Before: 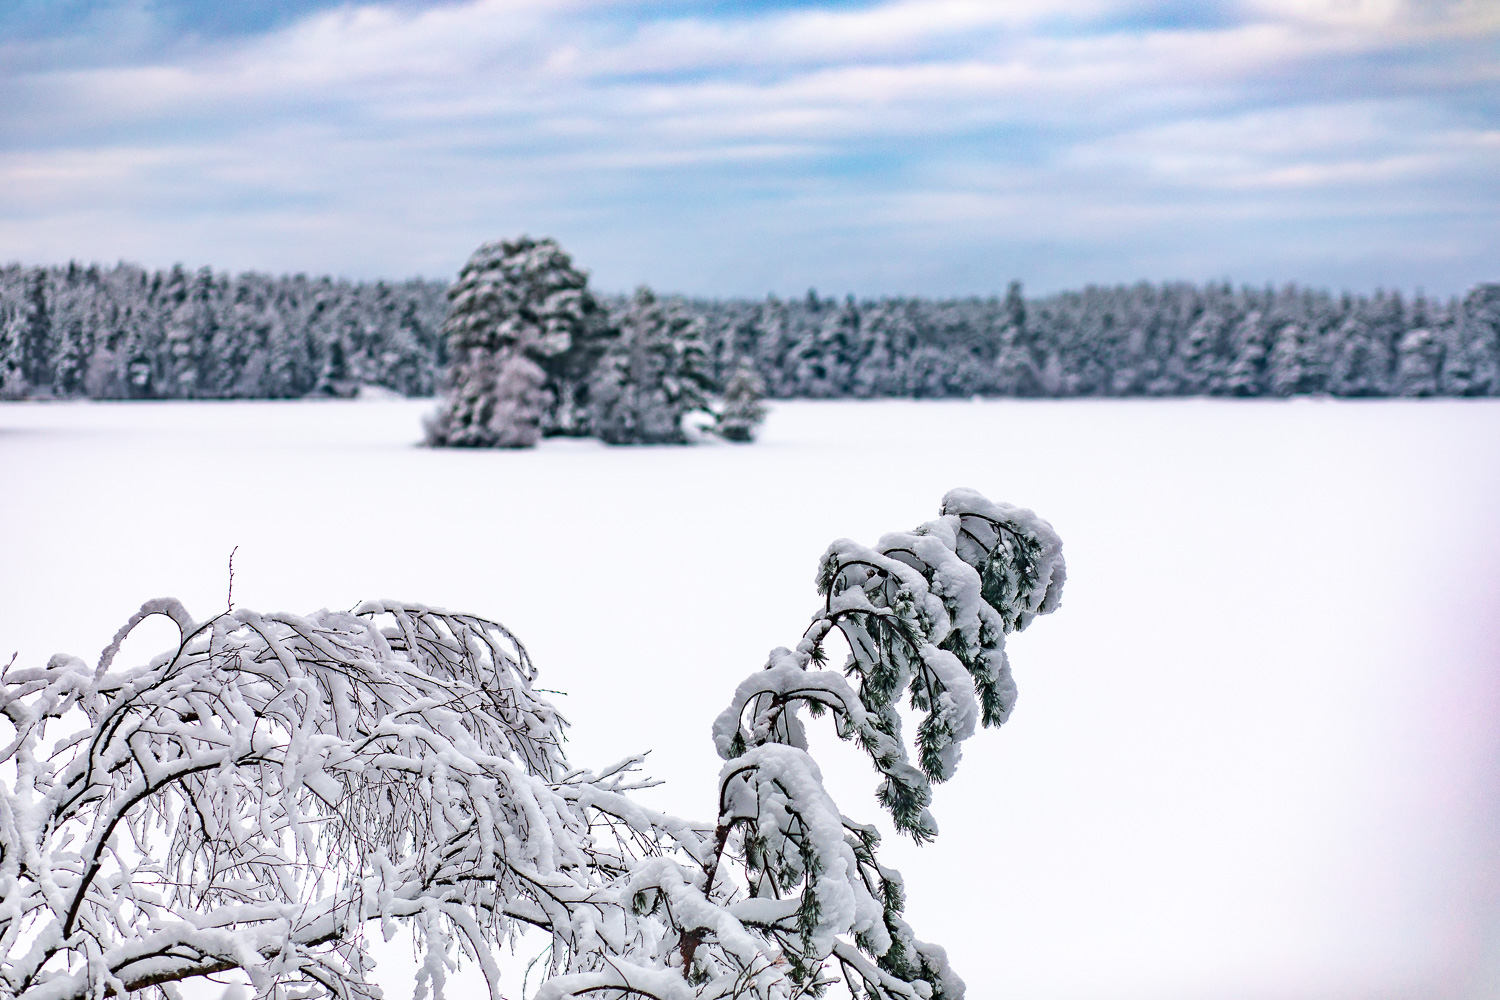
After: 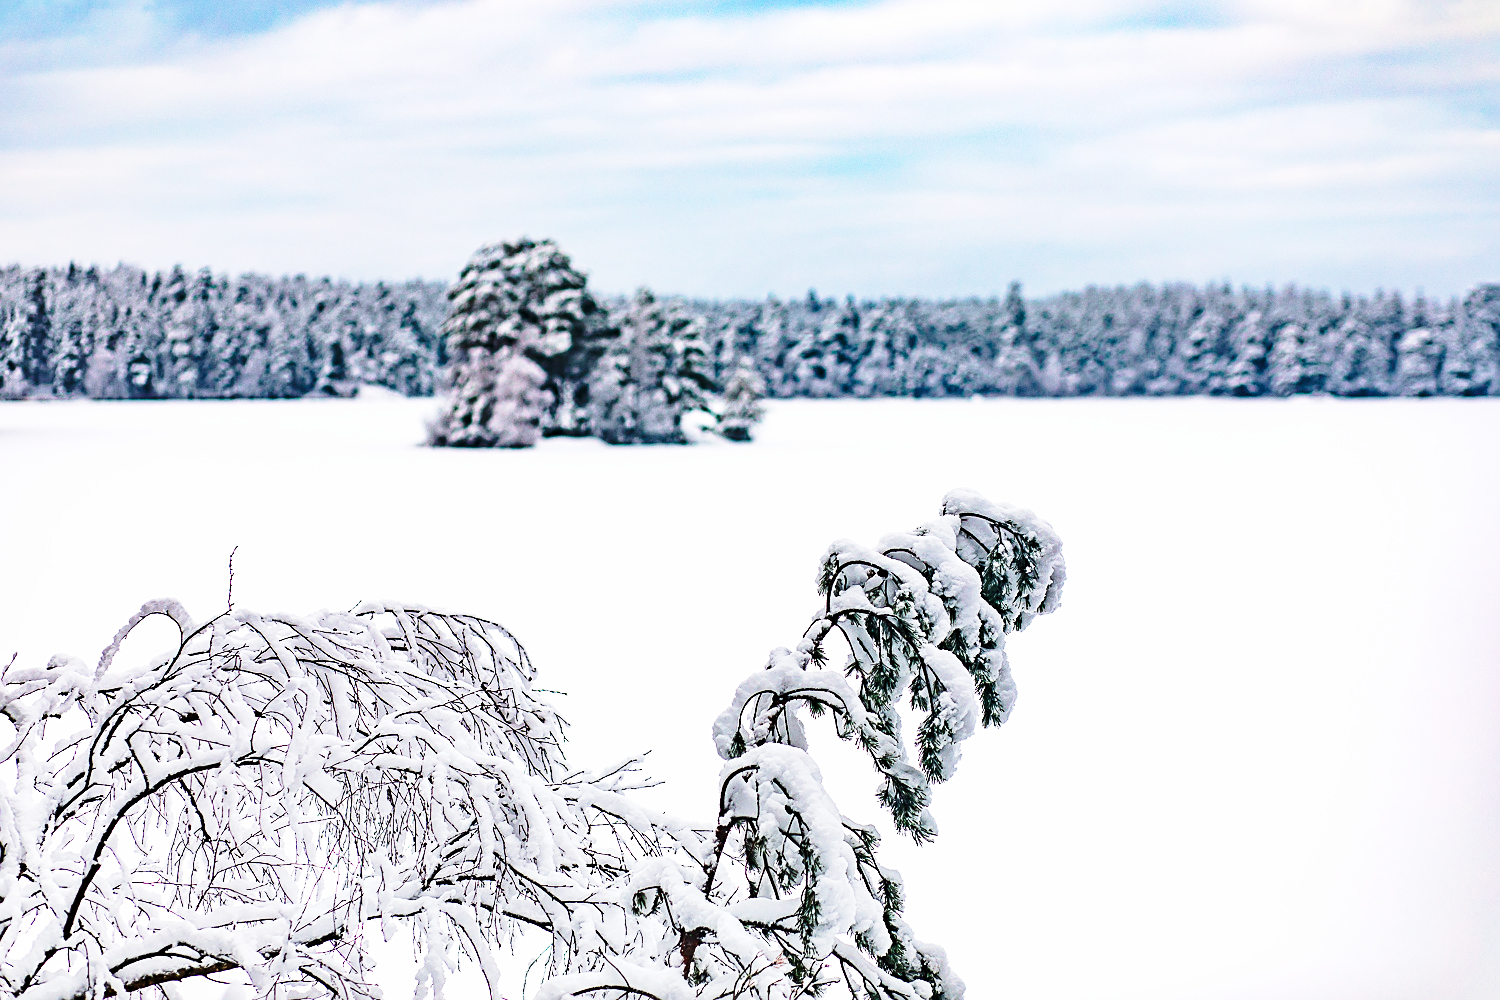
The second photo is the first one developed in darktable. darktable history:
sharpen: on, module defaults
base curve: curves: ch0 [(0, 0) (0.04, 0.03) (0.133, 0.232) (0.448, 0.748) (0.843, 0.968) (1, 1)], preserve colors none
